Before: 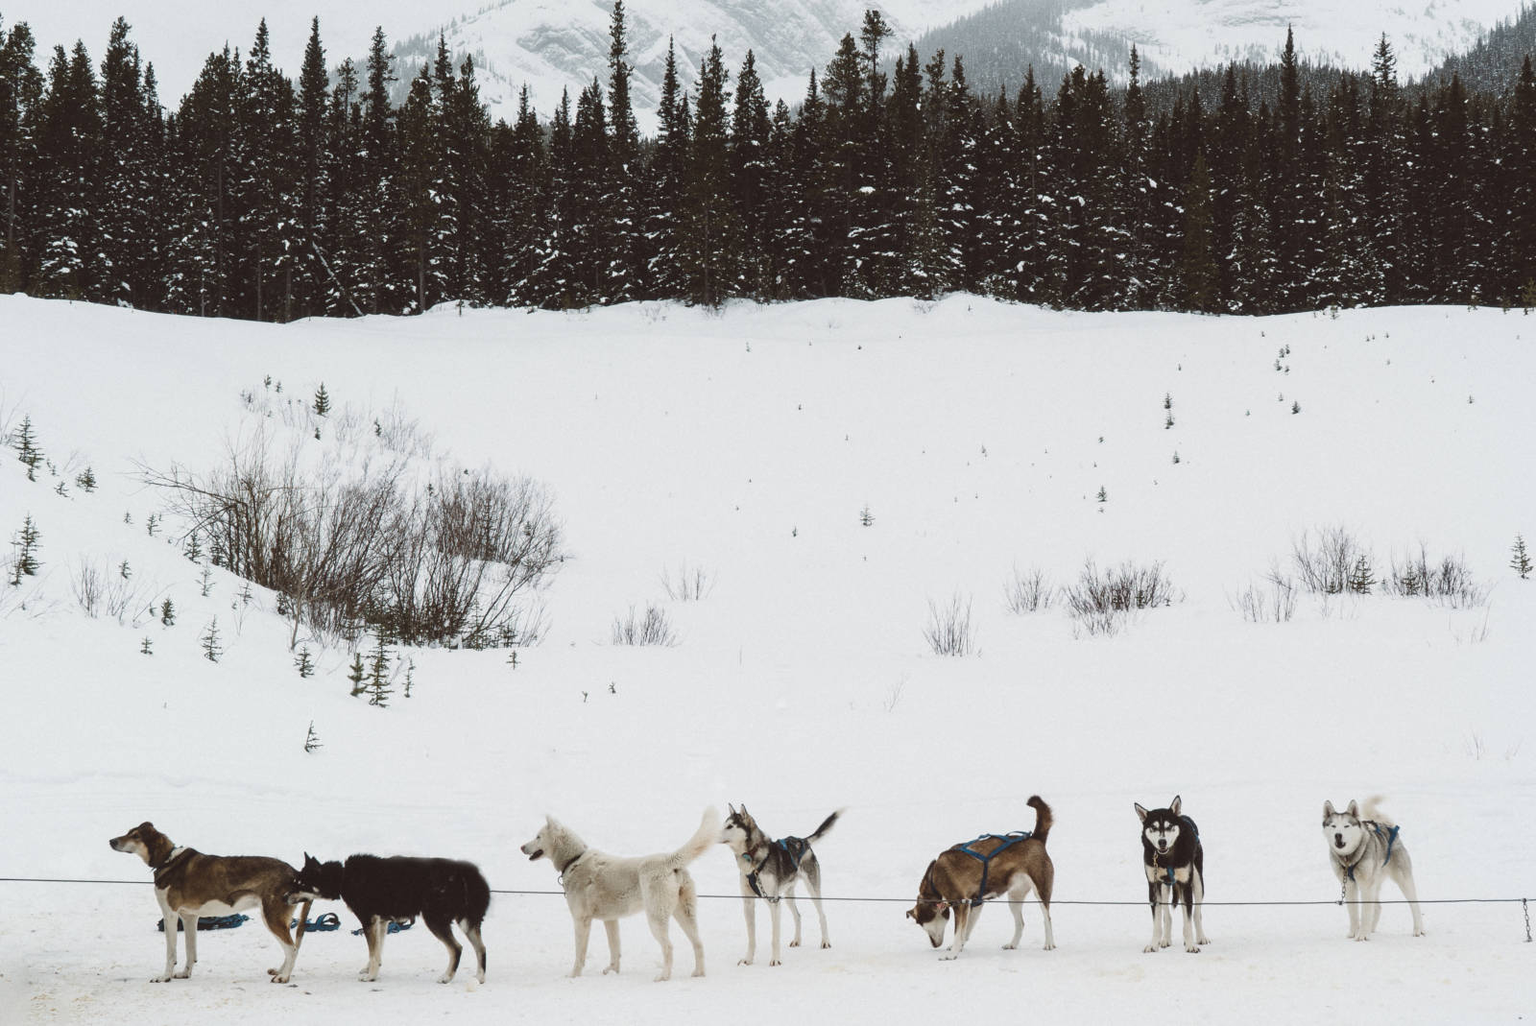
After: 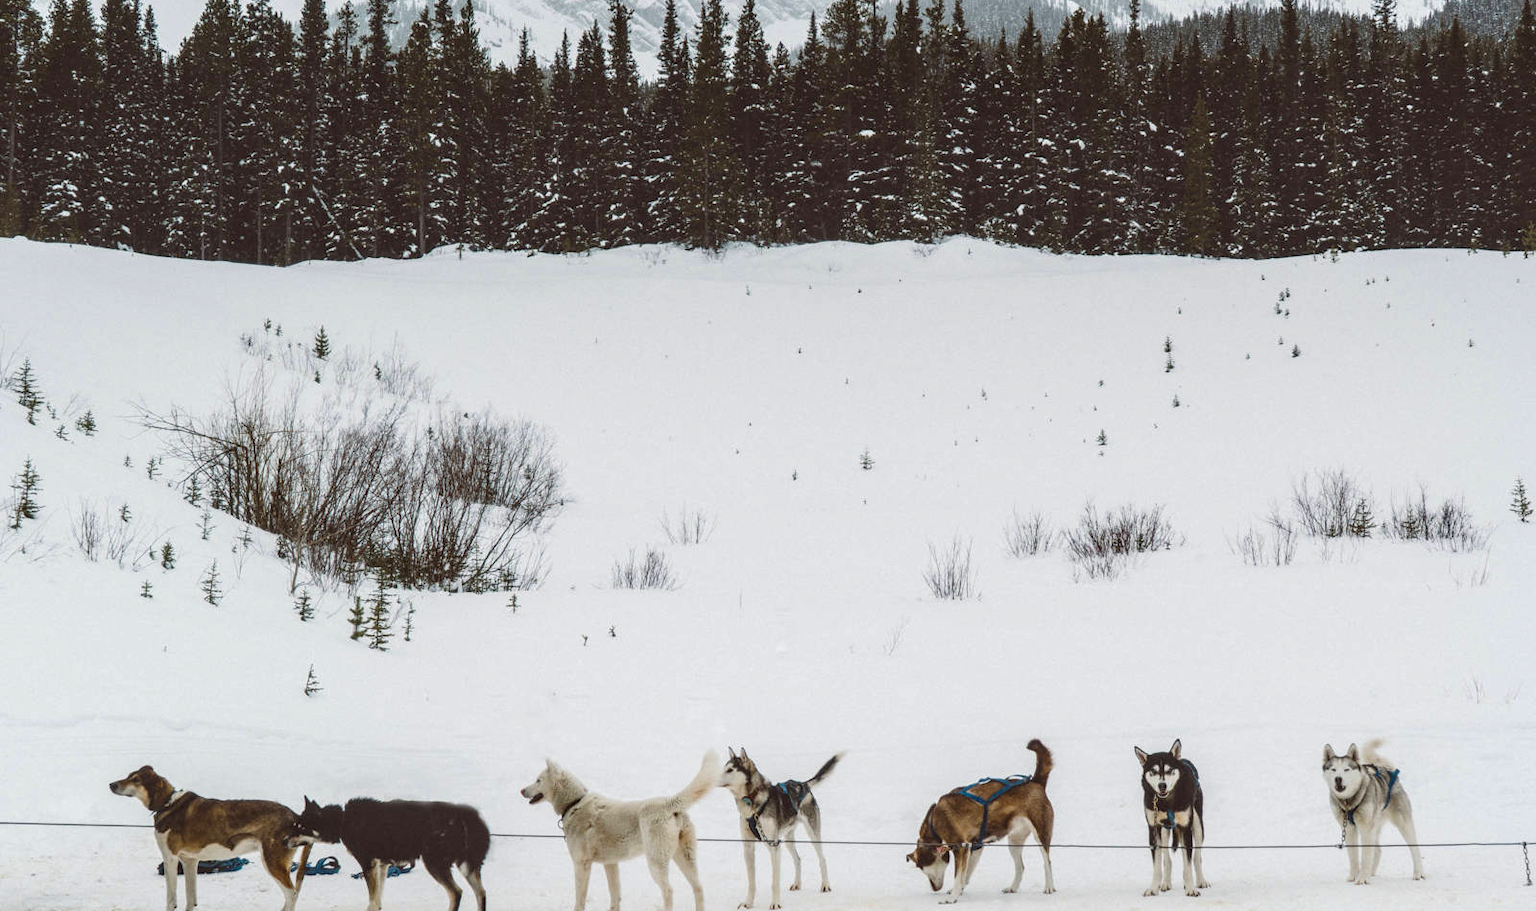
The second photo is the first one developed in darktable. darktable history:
color balance rgb: perceptual saturation grading › global saturation 30%, global vibrance 10%
crop and rotate: top 5.609%, bottom 5.609%
local contrast: on, module defaults
